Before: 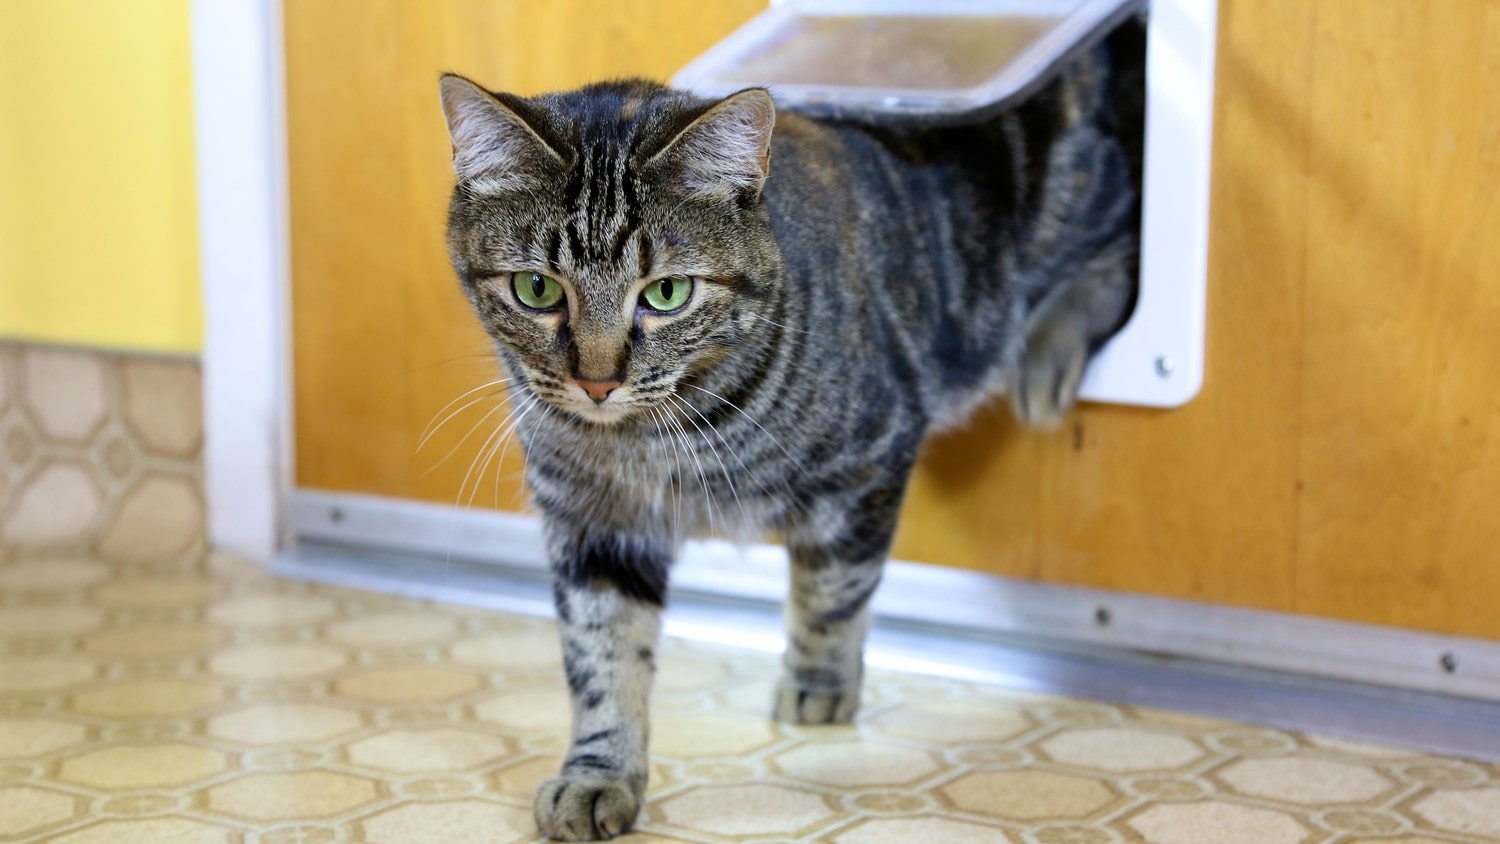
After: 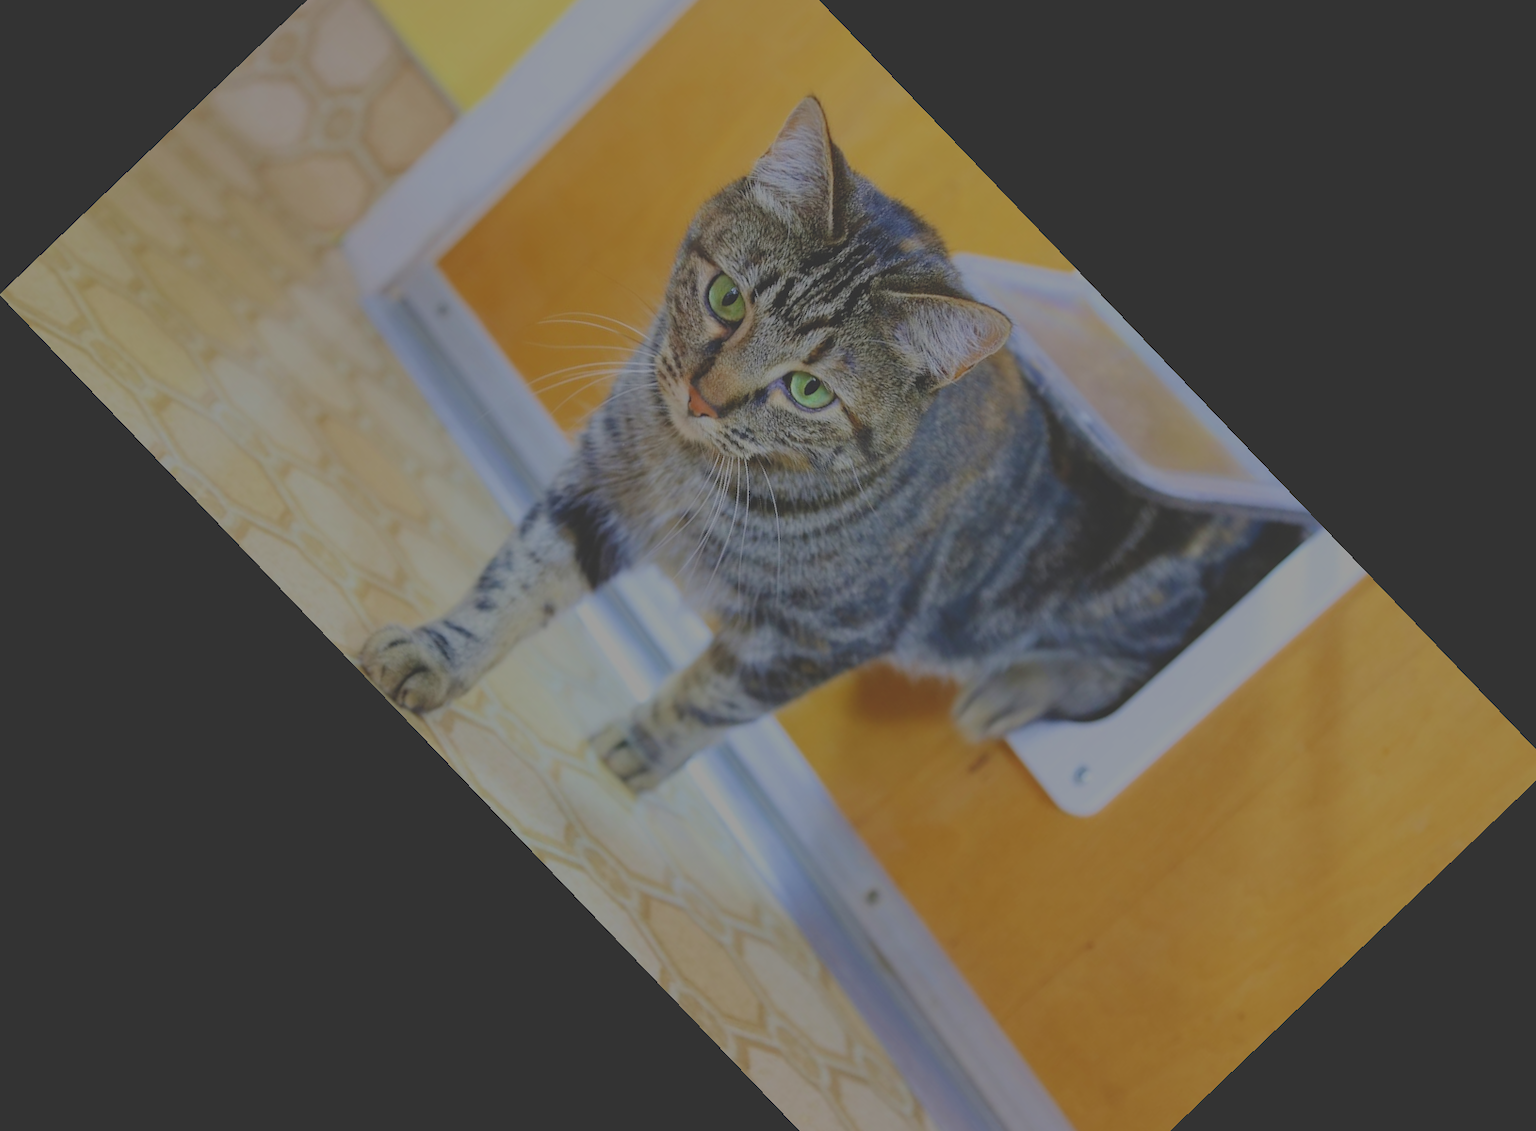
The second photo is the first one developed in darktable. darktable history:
crop and rotate: angle -46.26°, top 16.234%, right 0.912%, bottom 11.704%
exposure: black level correction -0.015, exposure -0.5 EV, compensate highlight preservation false
filmic rgb: black relative exposure -16 EV, white relative exposure 8 EV, threshold 3 EV, hardness 4.17, latitude 50%, contrast 0.5, color science v5 (2021), contrast in shadows safe, contrast in highlights safe, enable highlight reconstruction true
